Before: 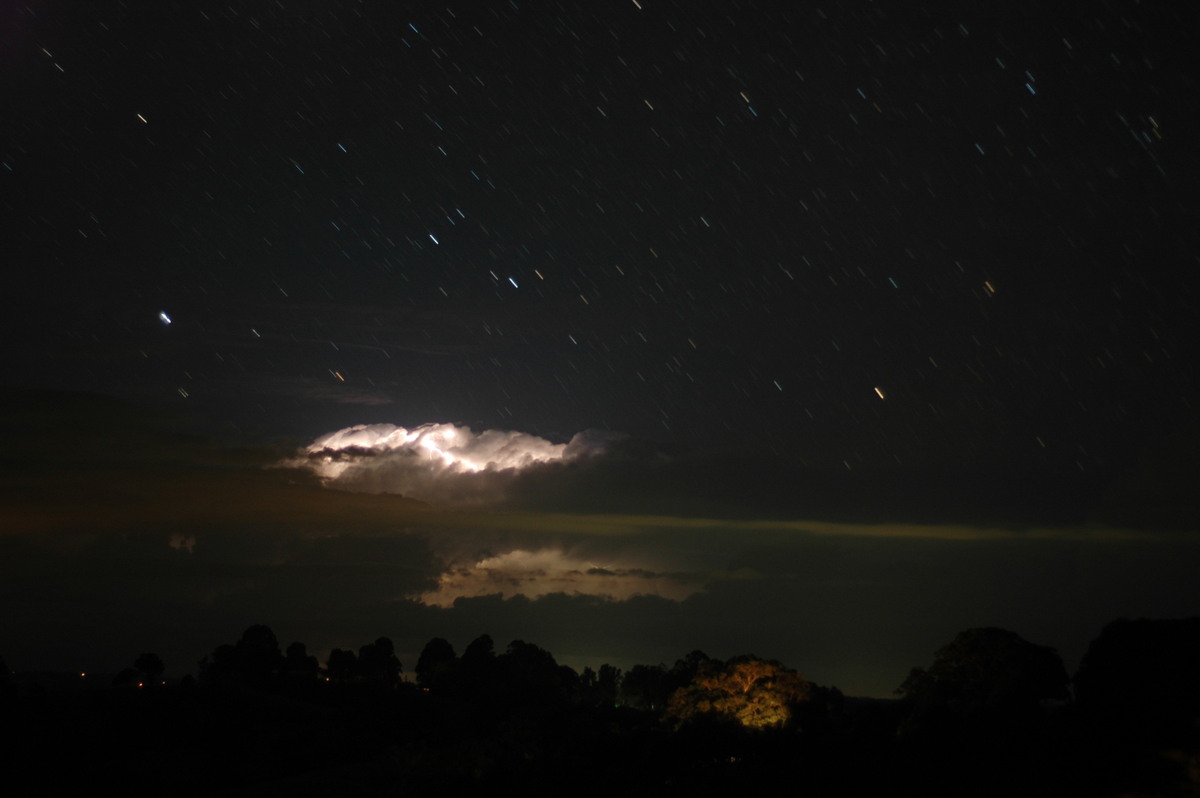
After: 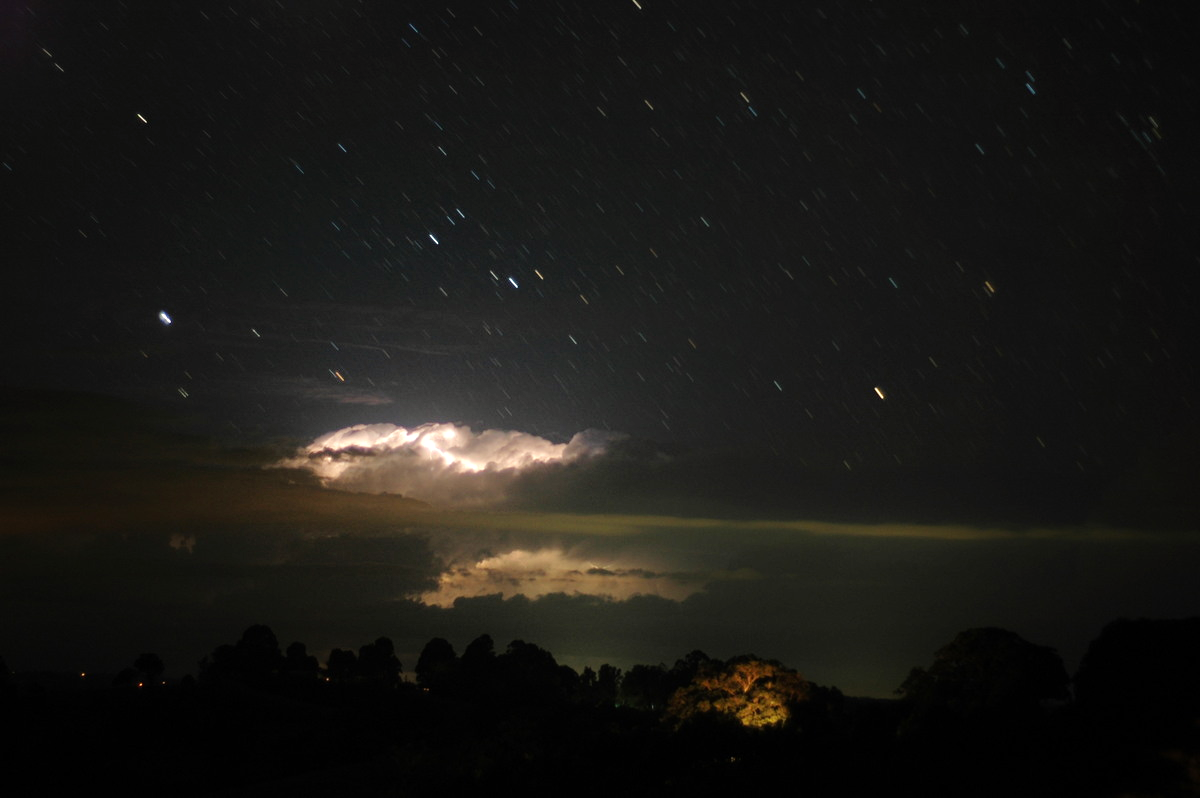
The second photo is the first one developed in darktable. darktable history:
color correction: highlights b* 3
tone equalizer: -7 EV 0.15 EV, -6 EV 0.6 EV, -5 EV 1.15 EV, -4 EV 1.33 EV, -3 EV 1.15 EV, -2 EV 0.6 EV, -1 EV 0.15 EV, mask exposure compensation -0.5 EV
